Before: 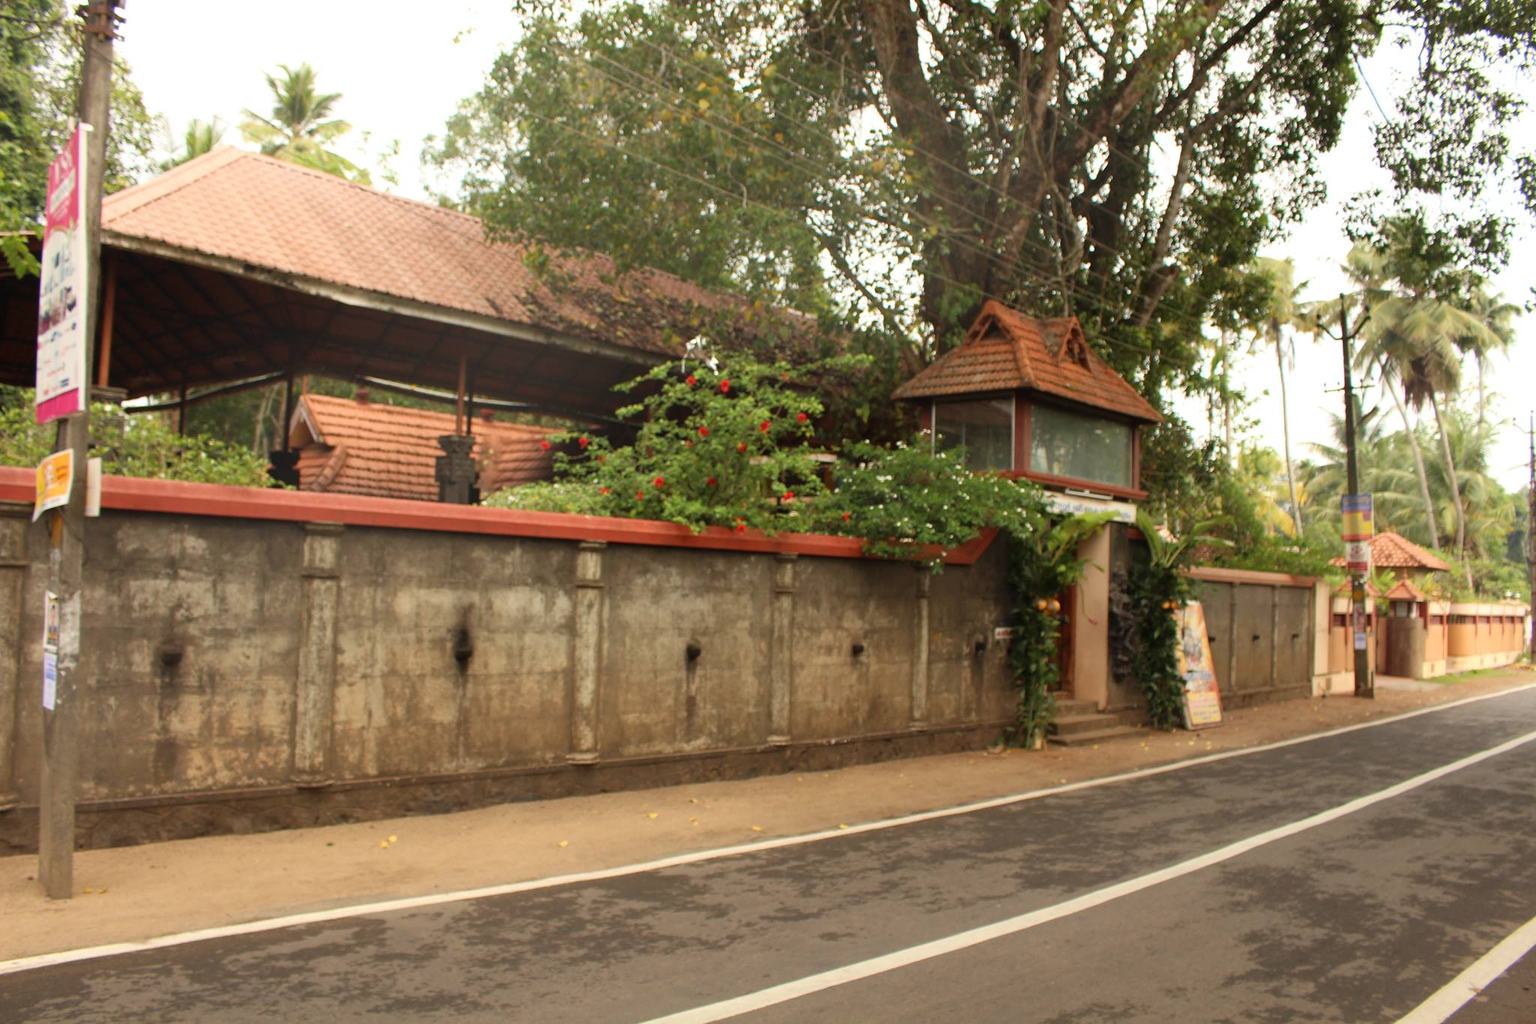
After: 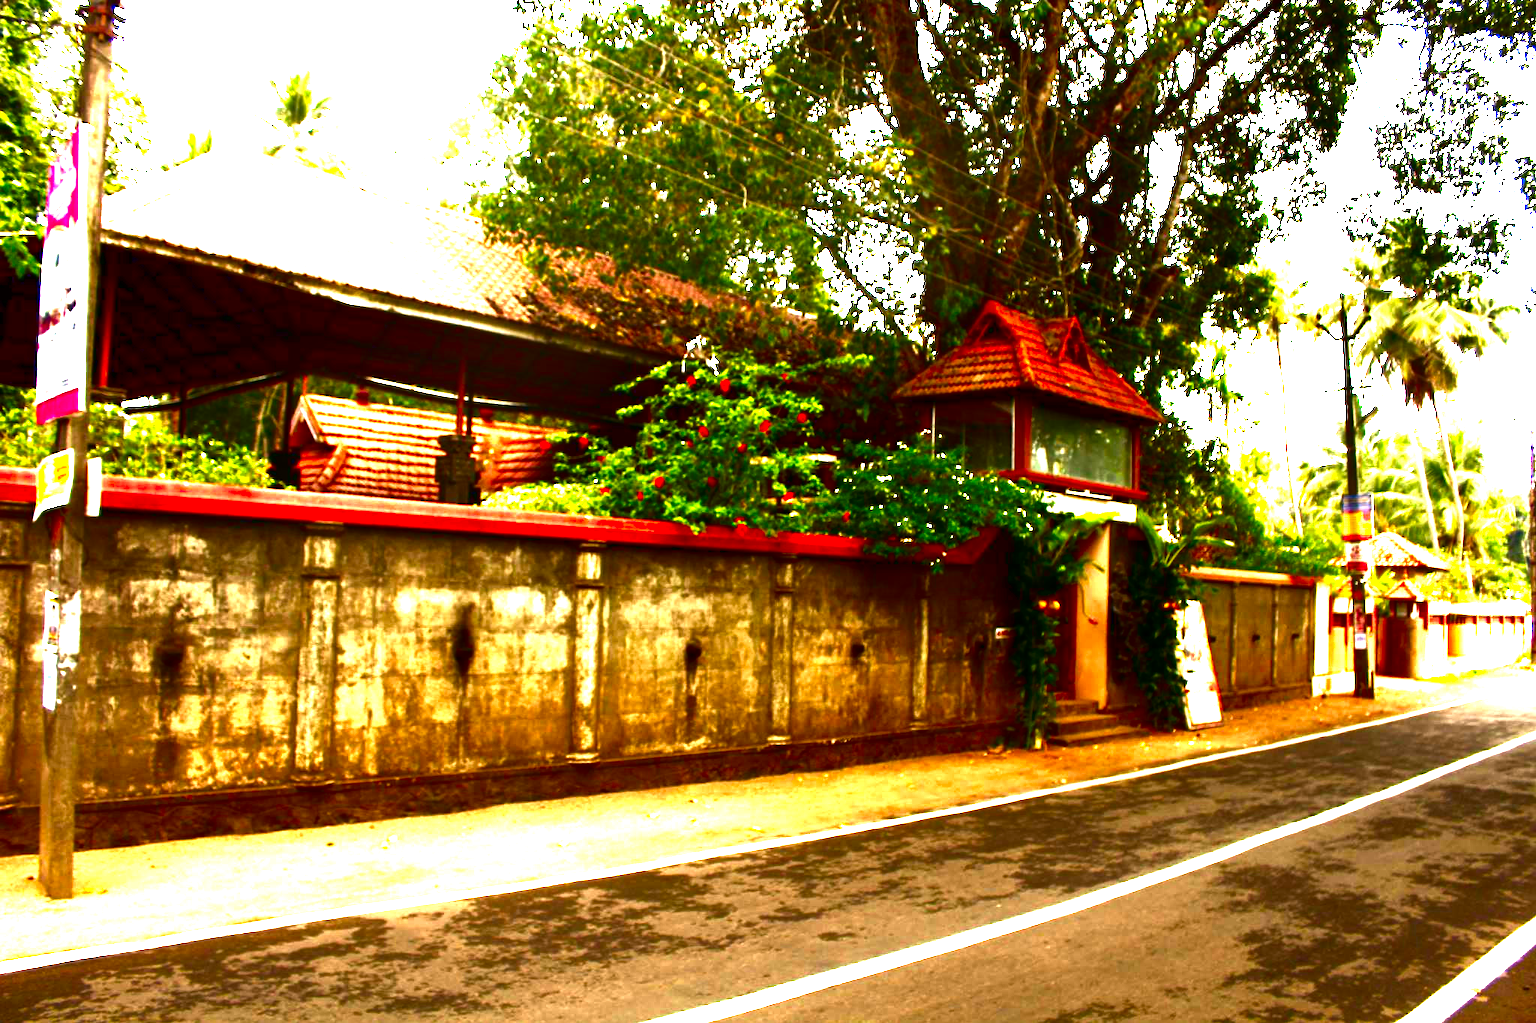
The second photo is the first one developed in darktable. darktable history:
exposure: black level correction 0, exposure 1.757 EV, compensate highlight preservation false
contrast brightness saturation: brightness -0.98, saturation 0.984
